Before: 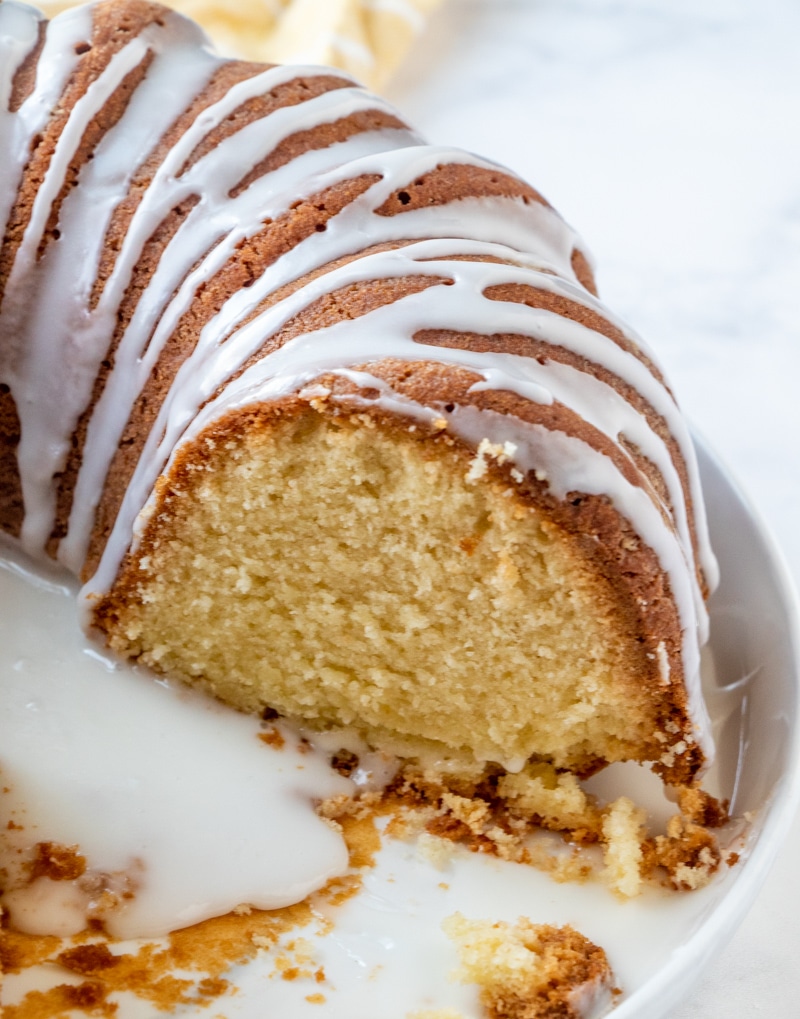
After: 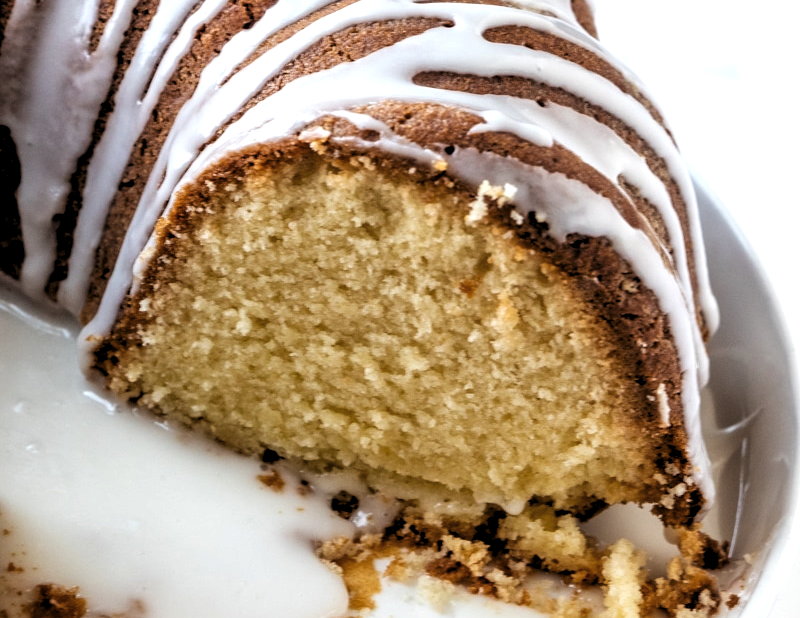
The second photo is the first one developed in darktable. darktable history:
crop and rotate: top 25.357%, bottom 13.942%
levels: levels [0.182, 0.542, 0.902]
base curve: curves: ch0 [(0, 0) (0.303, 0.277) (1, 1)]
